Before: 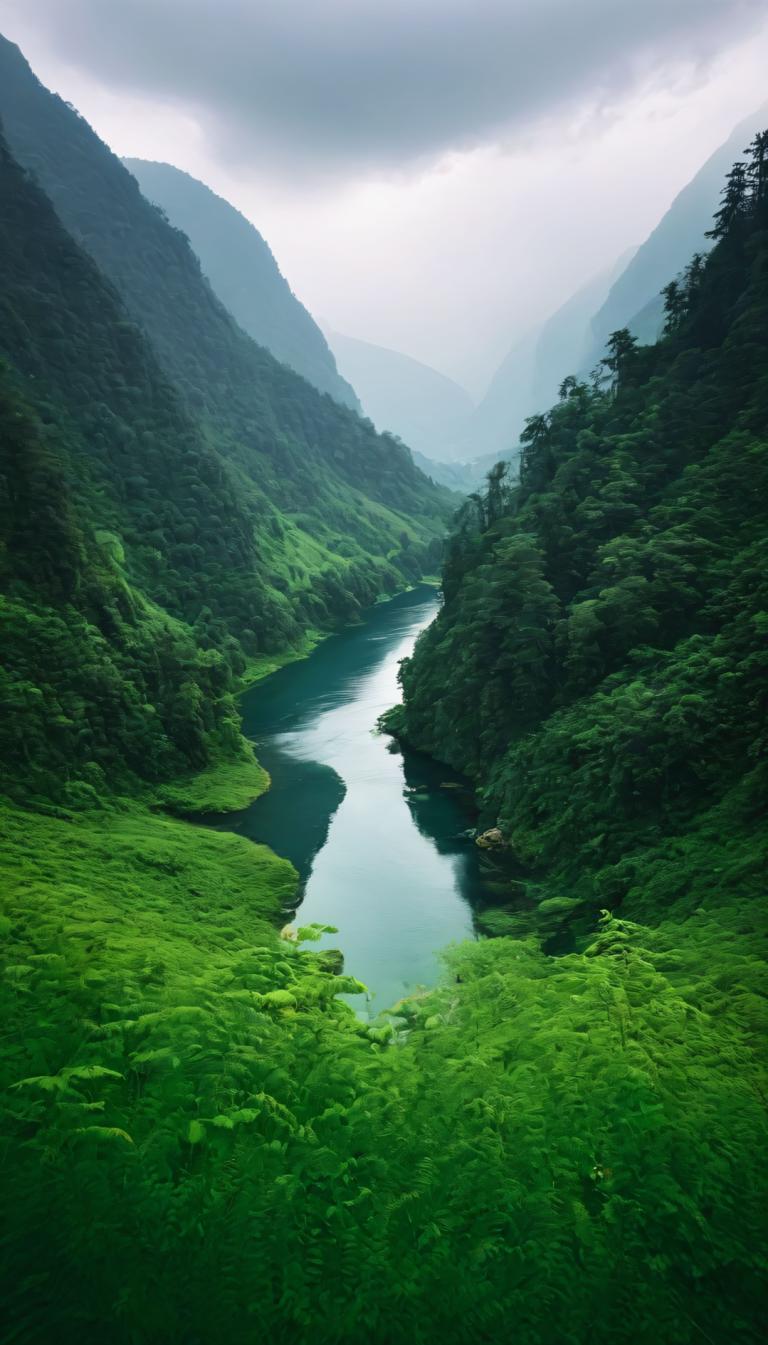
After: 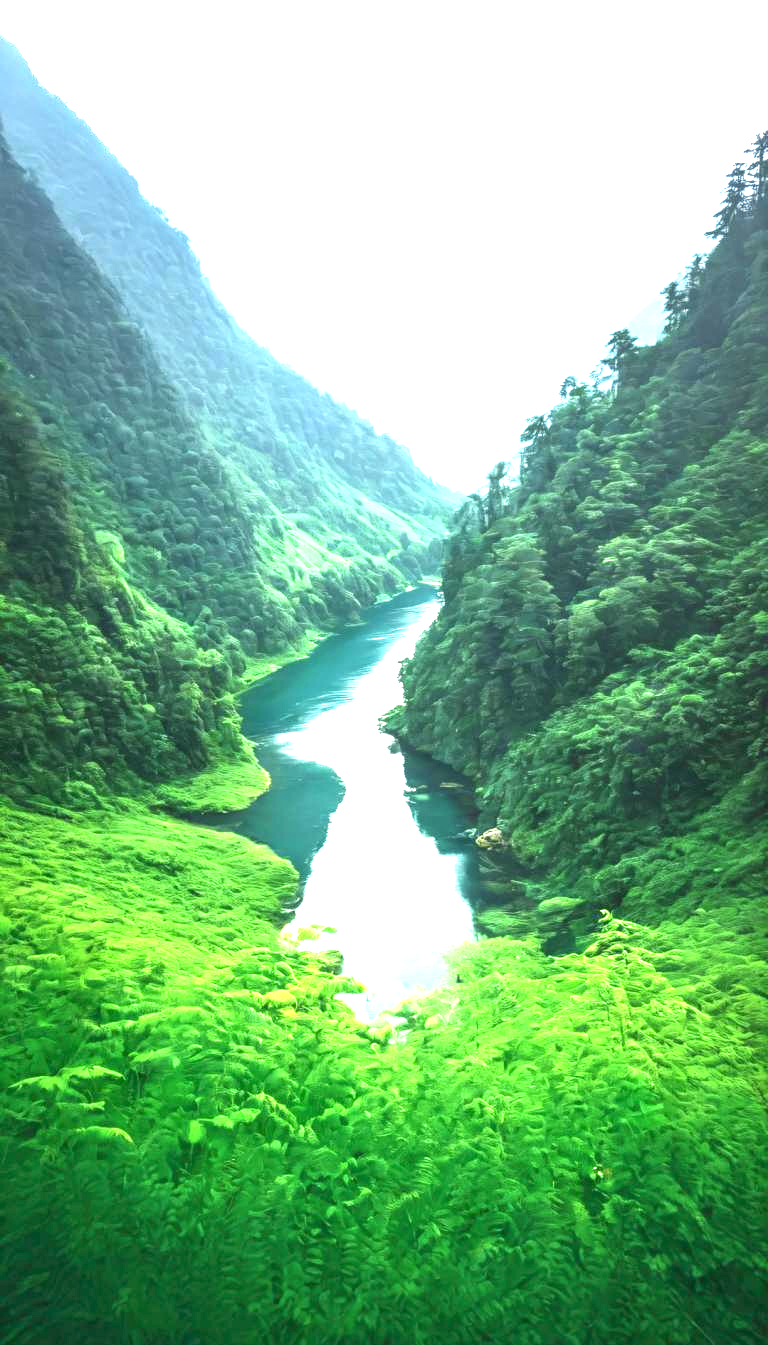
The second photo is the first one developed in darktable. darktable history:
local contrast: on, module defaults
exposure: black level correction 0, exposure 2.327 EV, compensate exposure bias true, compensate highlight preservation false
